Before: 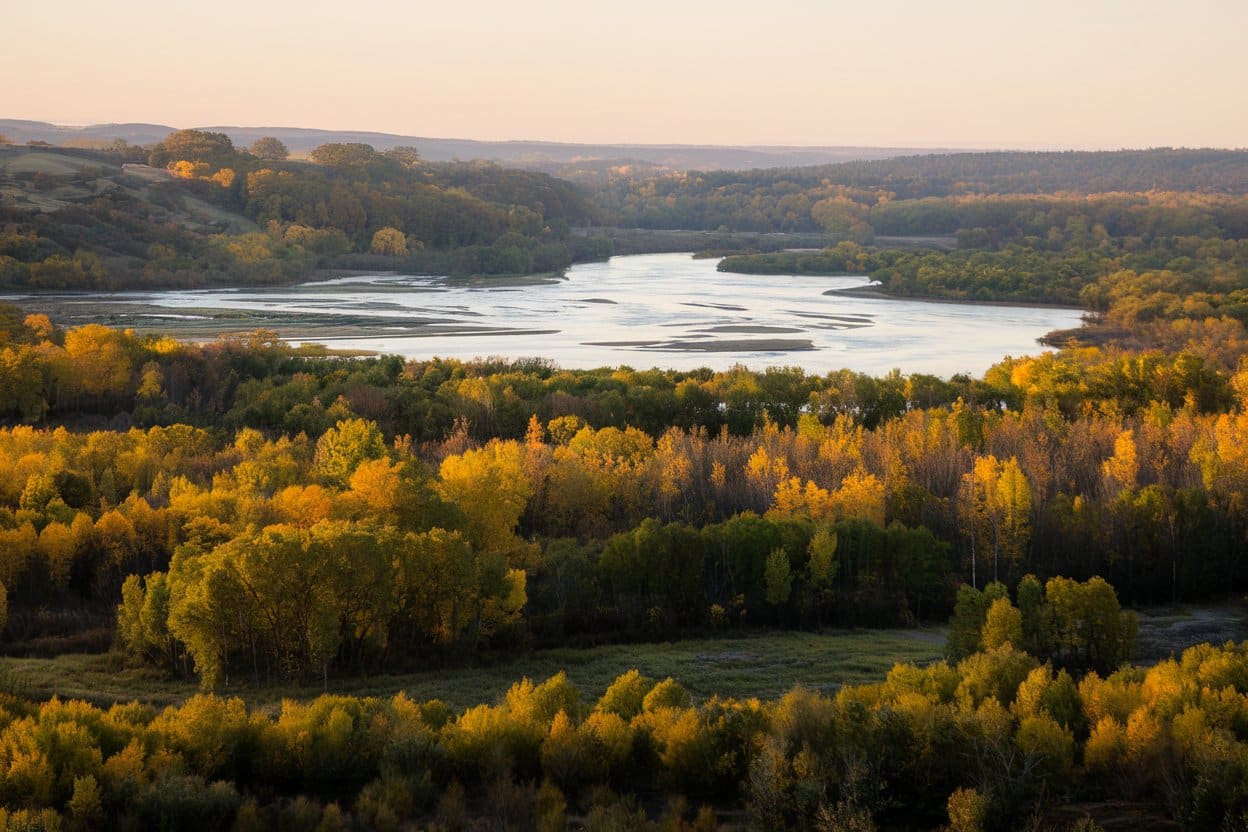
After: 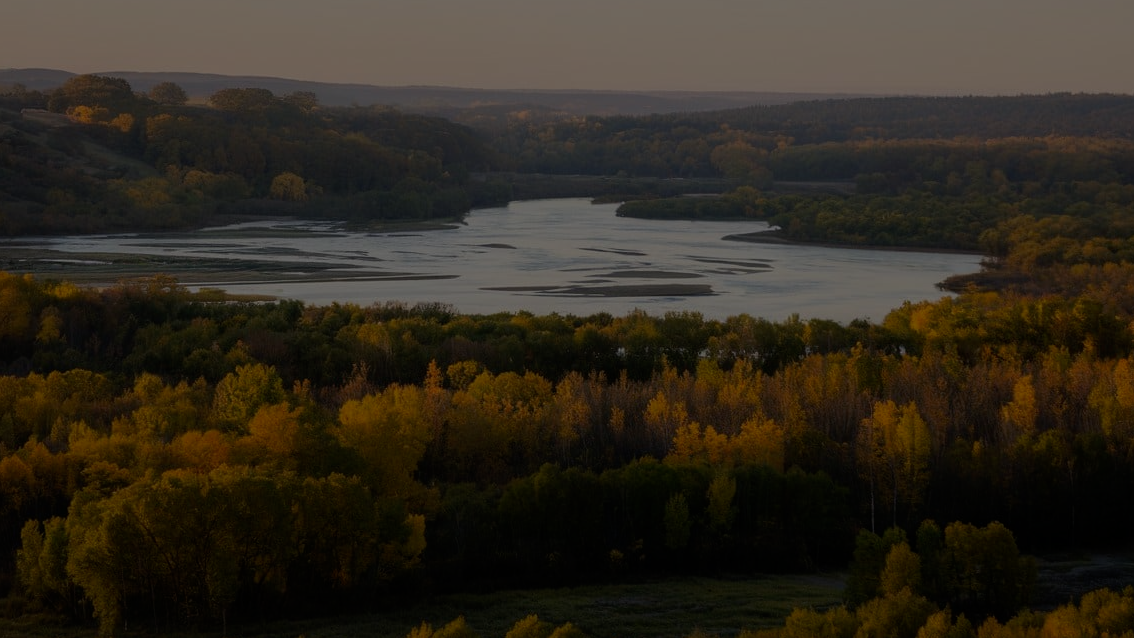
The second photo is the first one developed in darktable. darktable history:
shadows and highlights: shadows -20, white point adjustment -2, highlights -35
tone equalizer: on, module defaults
exposure: exposure -2.446 EV, compensate highlight preservation false
crop: left 8.155%, top 6.611%, bottom 15.385%
